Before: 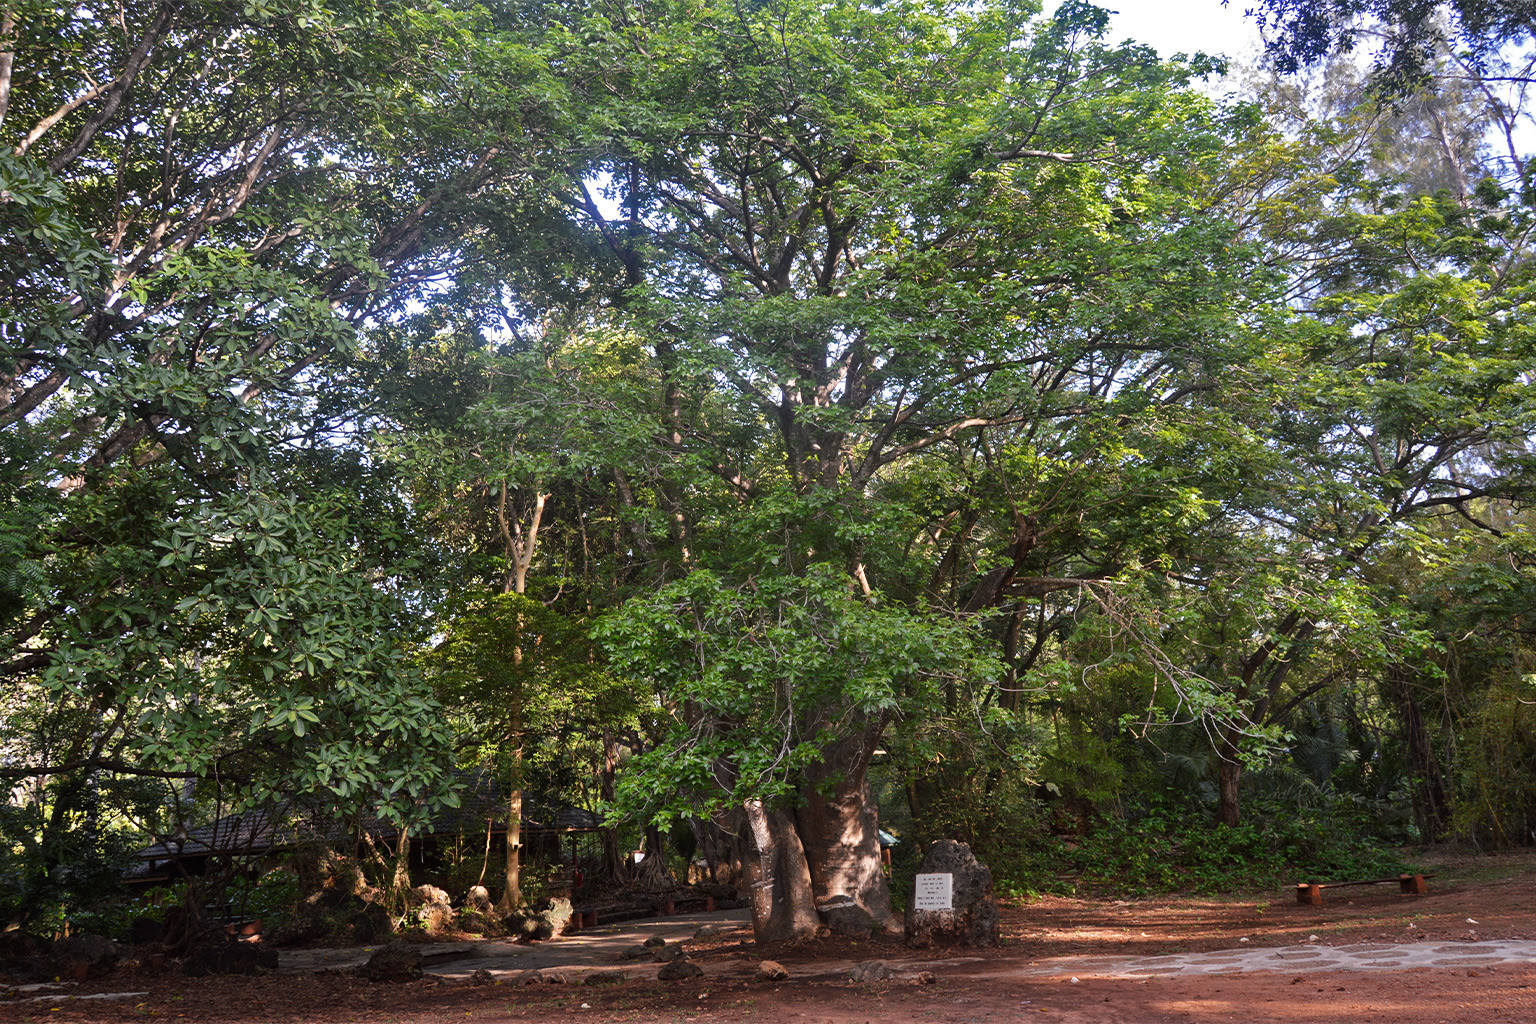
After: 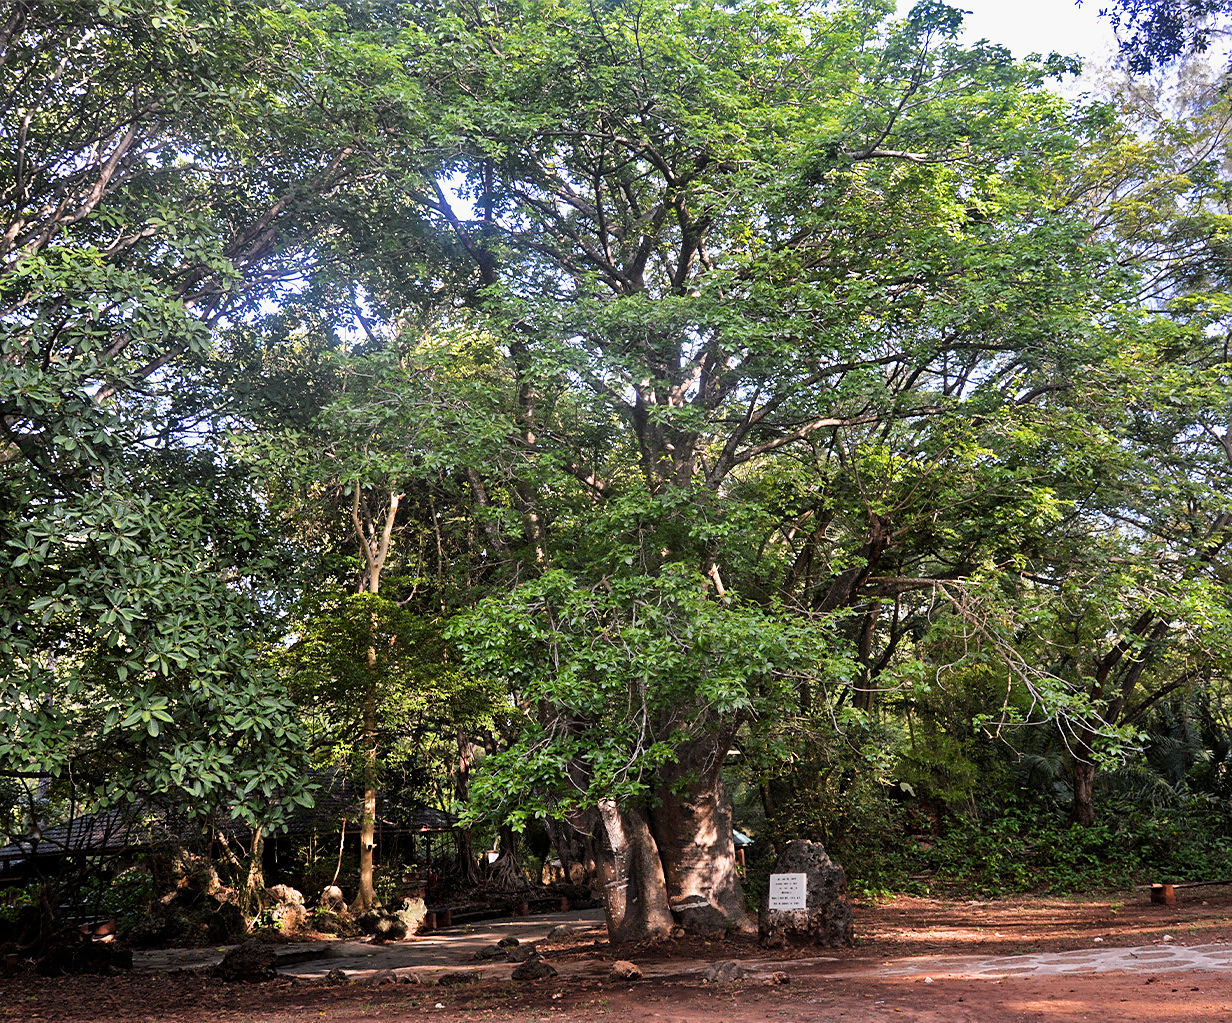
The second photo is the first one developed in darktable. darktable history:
filmic rgb: middle gray luminance 9.36%, black relative exposure -10.66 EV, white relative exposure 3.44 EV, threshold 2.96 EV, target black luminance 0%, hardness 5.95, latitude 59.51%, contrast 1.092, highlights saturation mix 4.39%, shadows ↔ highlights balance 28.9%, color science v6 (2022), enable highlight reconstruction true
exposure: exposure 0.491 EV, compensate exposure bias true, compensate highlight preservation false
sharpen: radius 1.595, amount 0.361, threshold 1.342
crop and rotate: left 9.54%, right 10.212%
